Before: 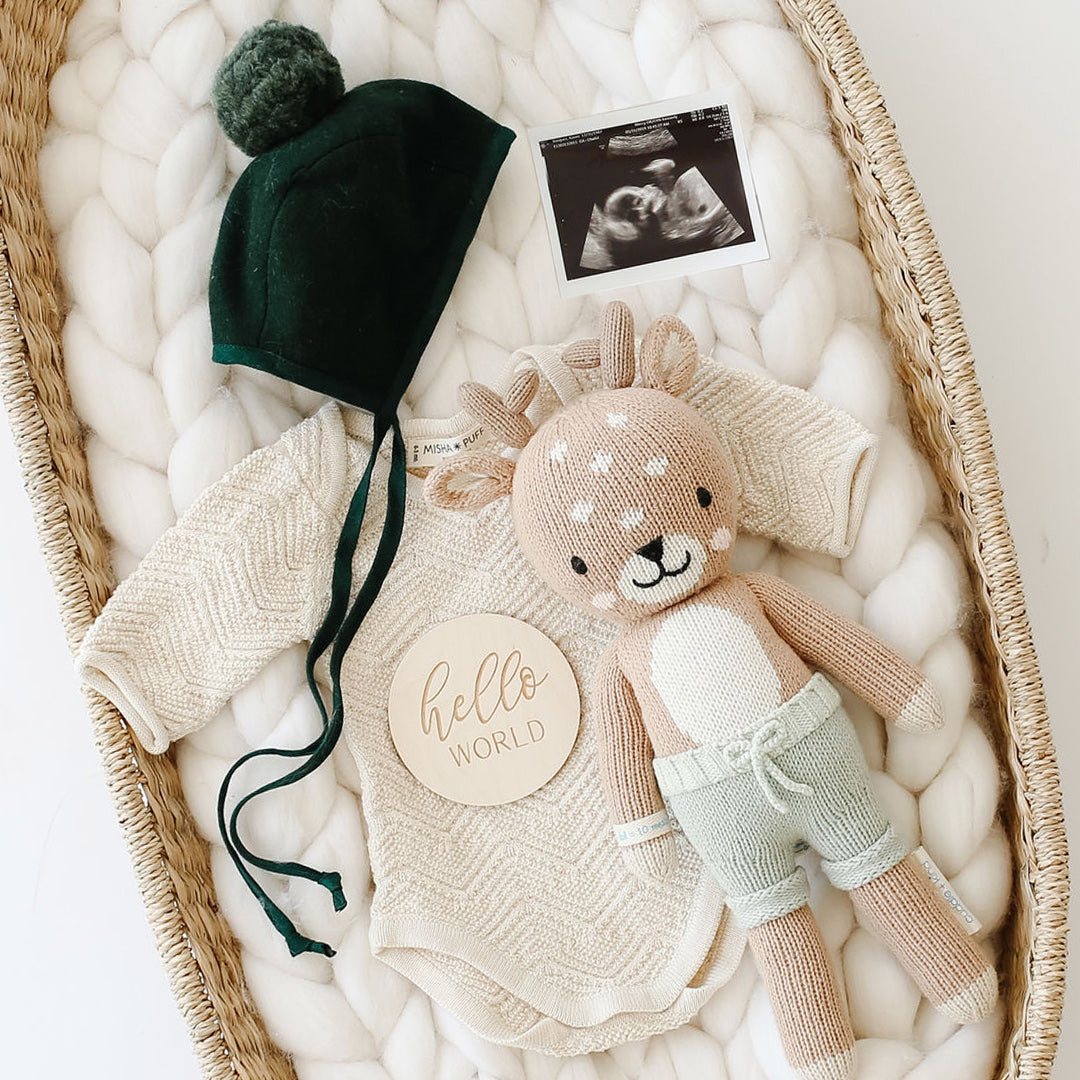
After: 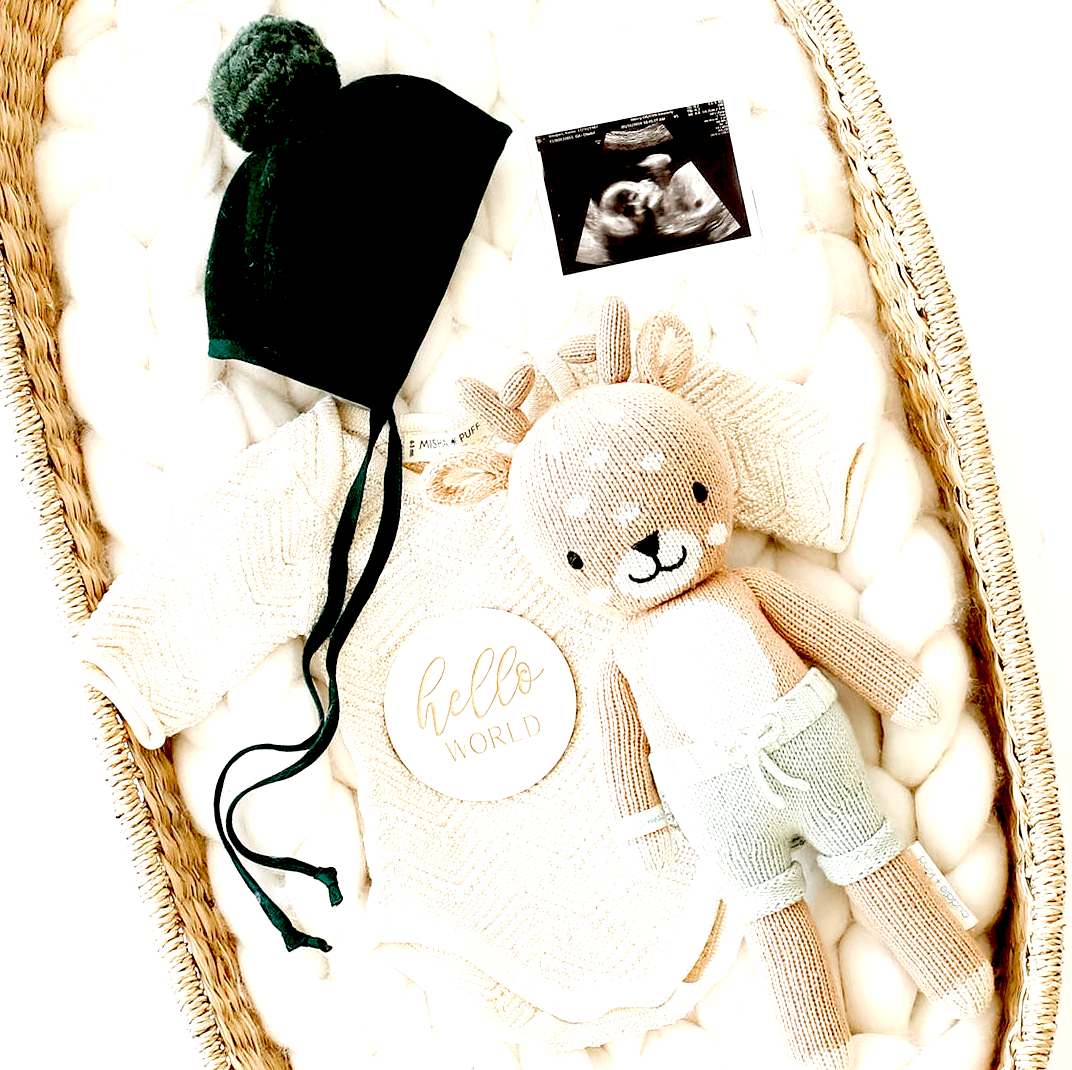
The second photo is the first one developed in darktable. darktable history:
crop: left 0.434%, top 0.485%, right 0.244%, bottom 0.386%
exposure: black level correction 0.035, exposure 0.9 EV, compensate highlight preservation false
